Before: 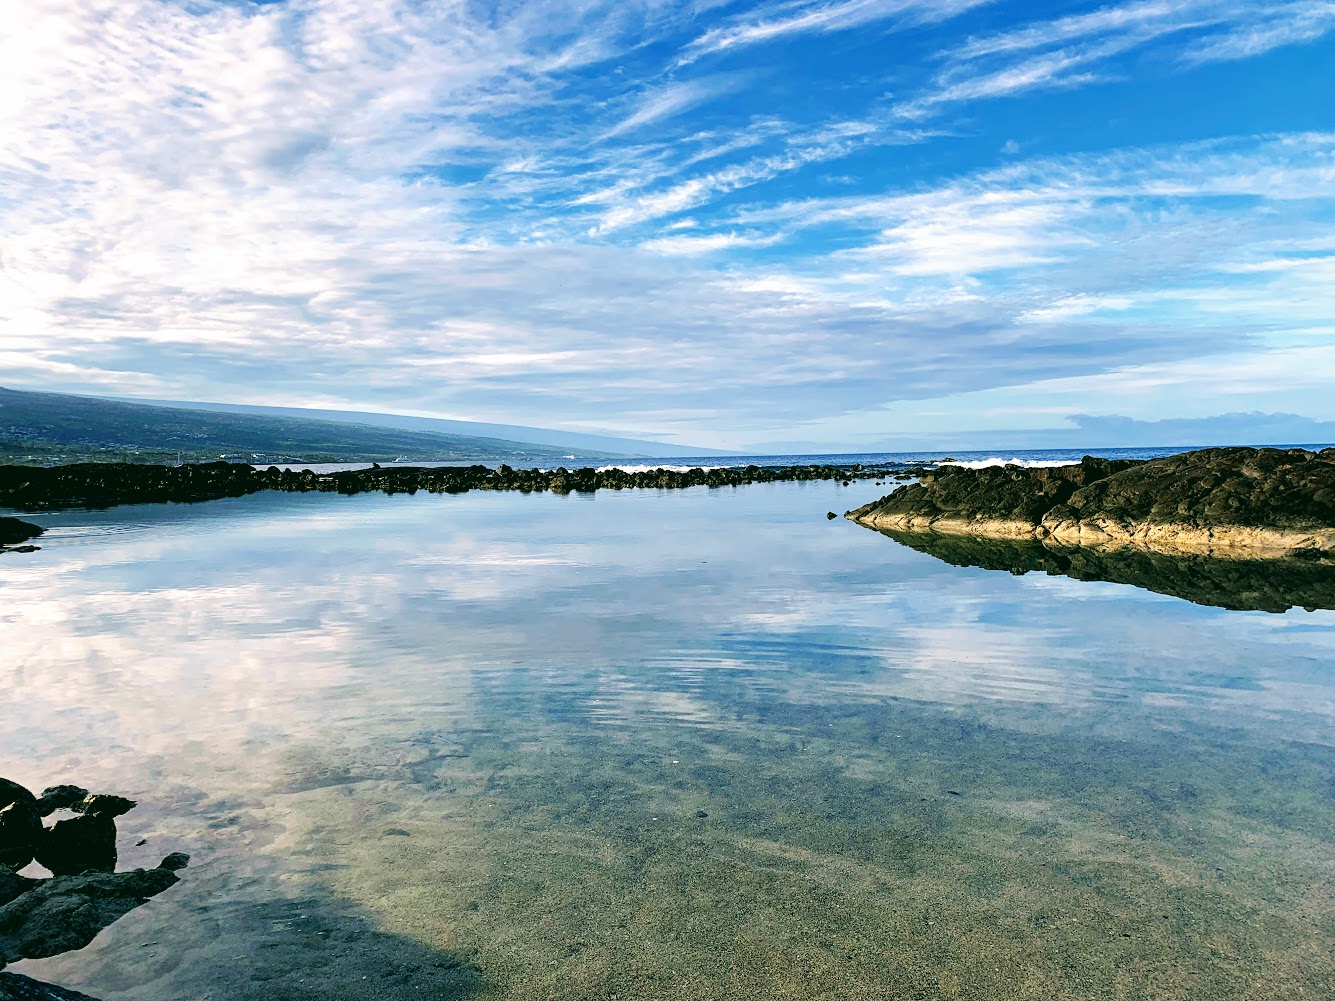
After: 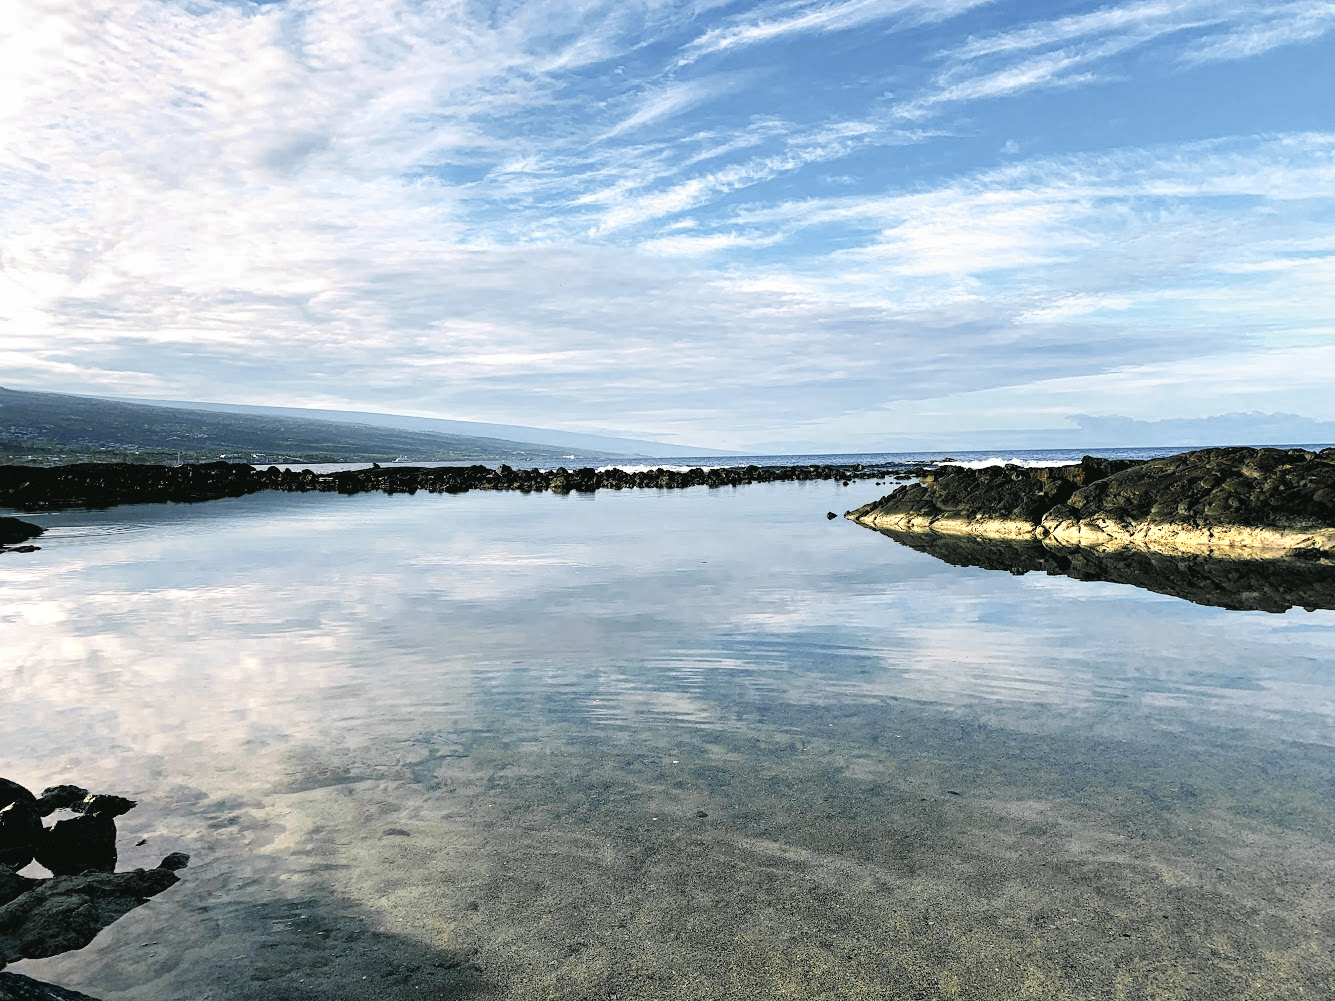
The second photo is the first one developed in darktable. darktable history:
color zones: curves: ch0 [(0.004, 0.306) (0.107, 0.448) (0.252, 0.656) (0.41, 0.398) (0.595, 0.515) (0.768, 0.628)]; ch1 [(0.07, 0.323) (0.151, 0.452) (0.252, 0.608) (0.346, 0.221) (0.463, 0.189) (0.61, 0.368) (0.735, 0.395) (0.921, 0.412)]; ch2 [(0, 0.476) (0.132, 0.512) (0.243, 0.512) (0.397, 0.48) (0.522, 0.376) (0.634, 0.536) (0.761, 0.46)]
color correction: saturation 0.8
